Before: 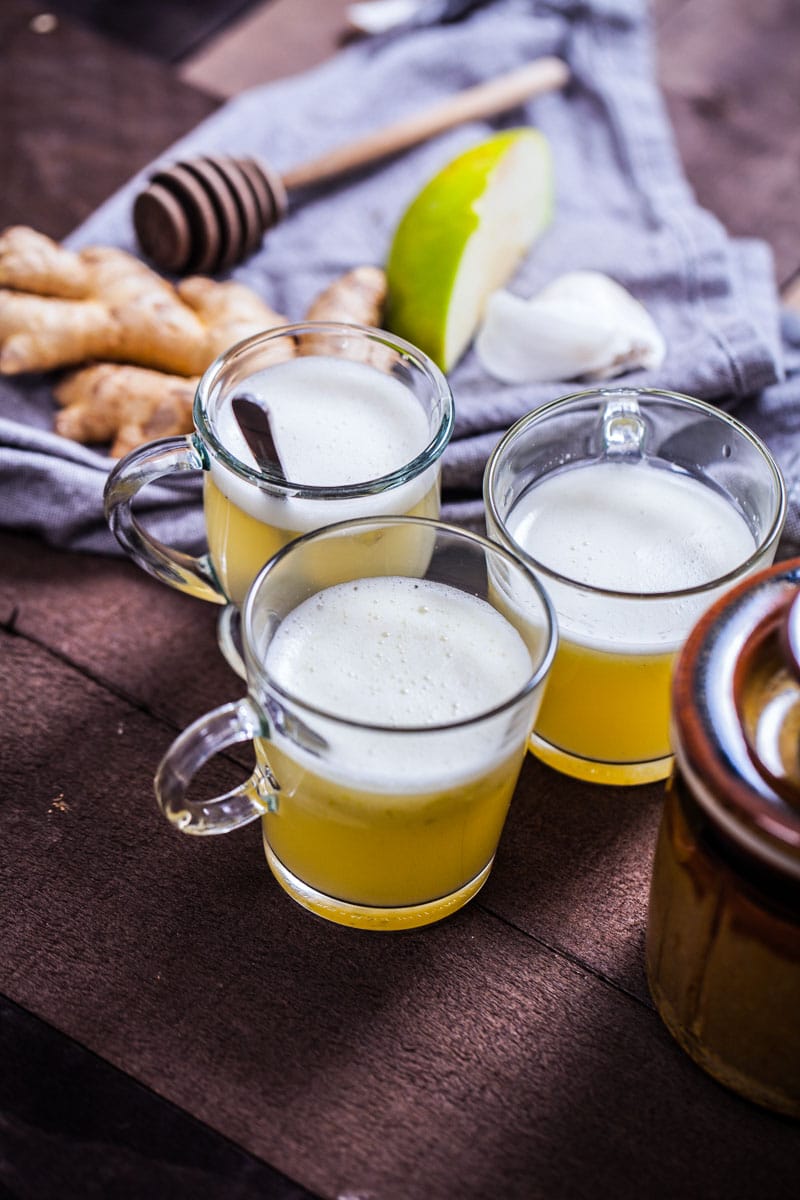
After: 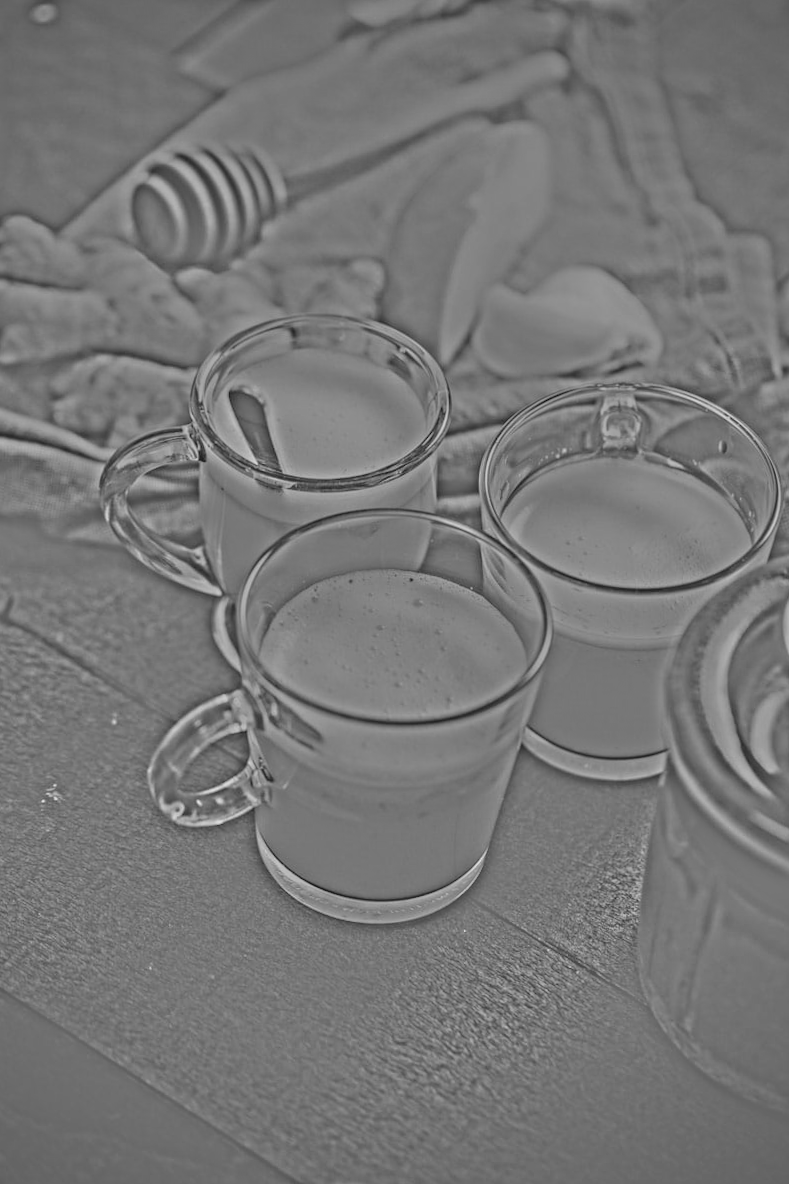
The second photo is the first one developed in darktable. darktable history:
crop and rotate: angle -0.5°
highpass: sharpness 25.84%, contrast boost 14.94%
vignetting: fall-off radius 60.92%
exposure: exposure 0.64 EV, compensate highlight preservation false
local contrast: on, module defaults
